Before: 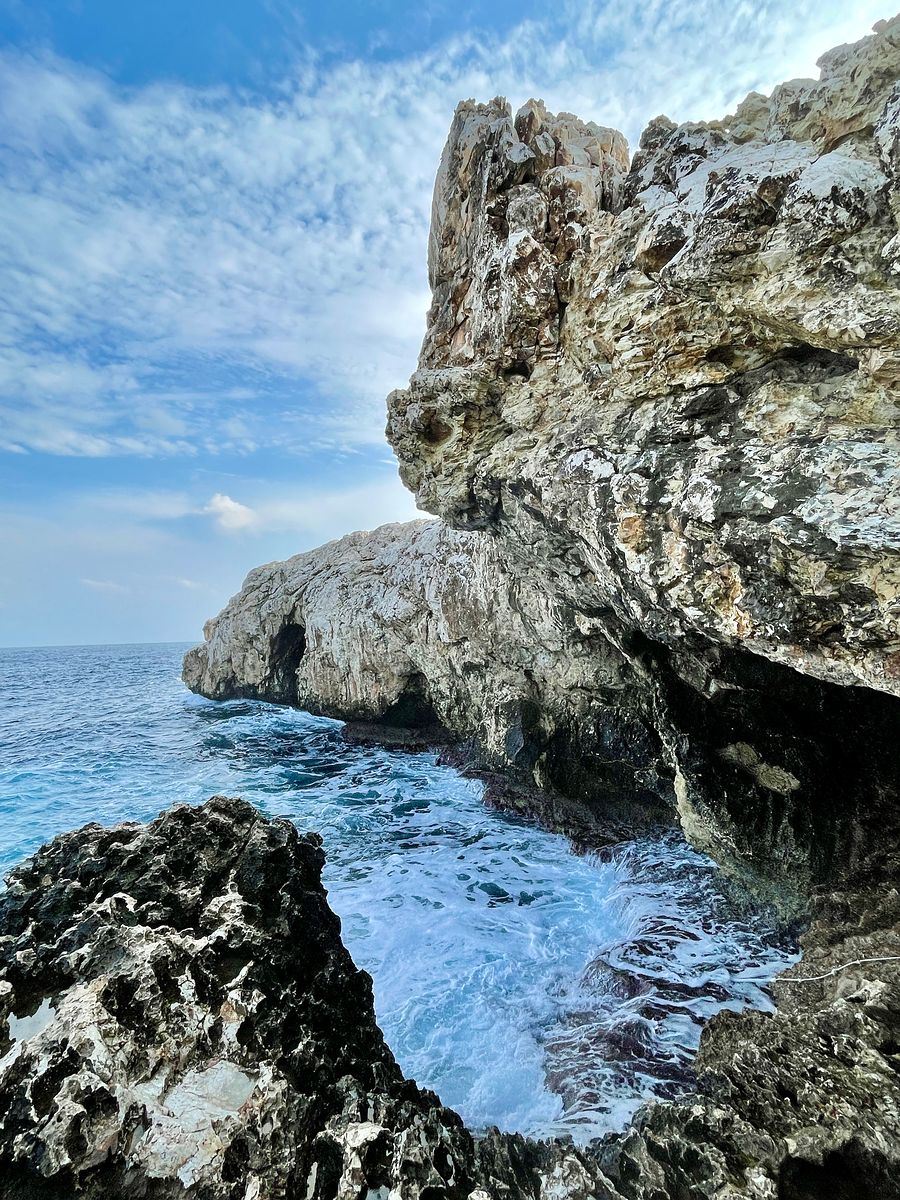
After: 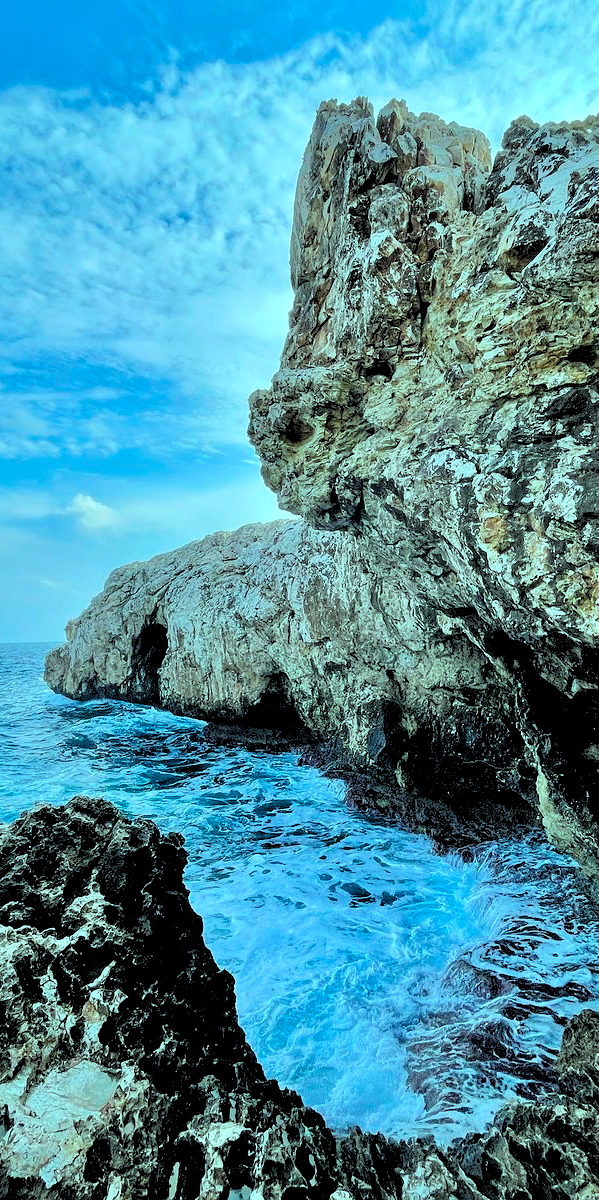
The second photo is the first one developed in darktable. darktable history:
color balance rgb: shadows lift › chroma 7.23%, shadows lift › hue 246.48°, highlights gain › chroma 5.38%, highlights gain › hue 196.93°, white fulcrum 1 EV
rgb levels: levels [[0.029, 0.461, 0.922], [0, 0.5, 1], [0, 0.5, 1]]
crop: left 15.419%, right 17.914%
local contrast: mode bilateral grid, contrast 20, coarseness 50, detail 120%, midtone range 0.2
lowpass: radius 0.1, contrast 0.85, saturation 1.1, unbound 0
